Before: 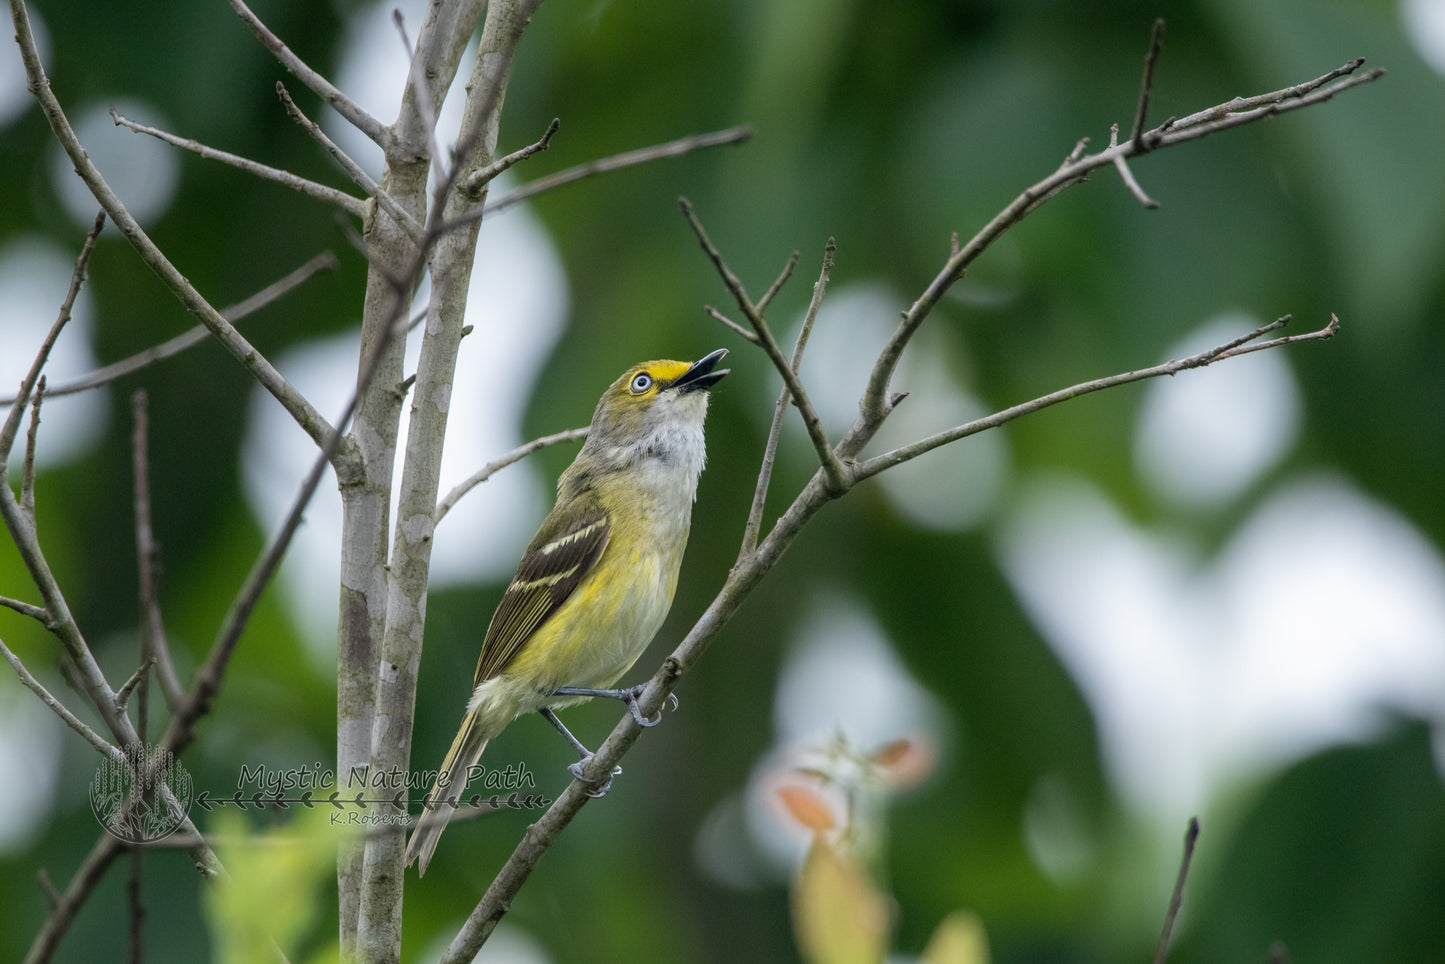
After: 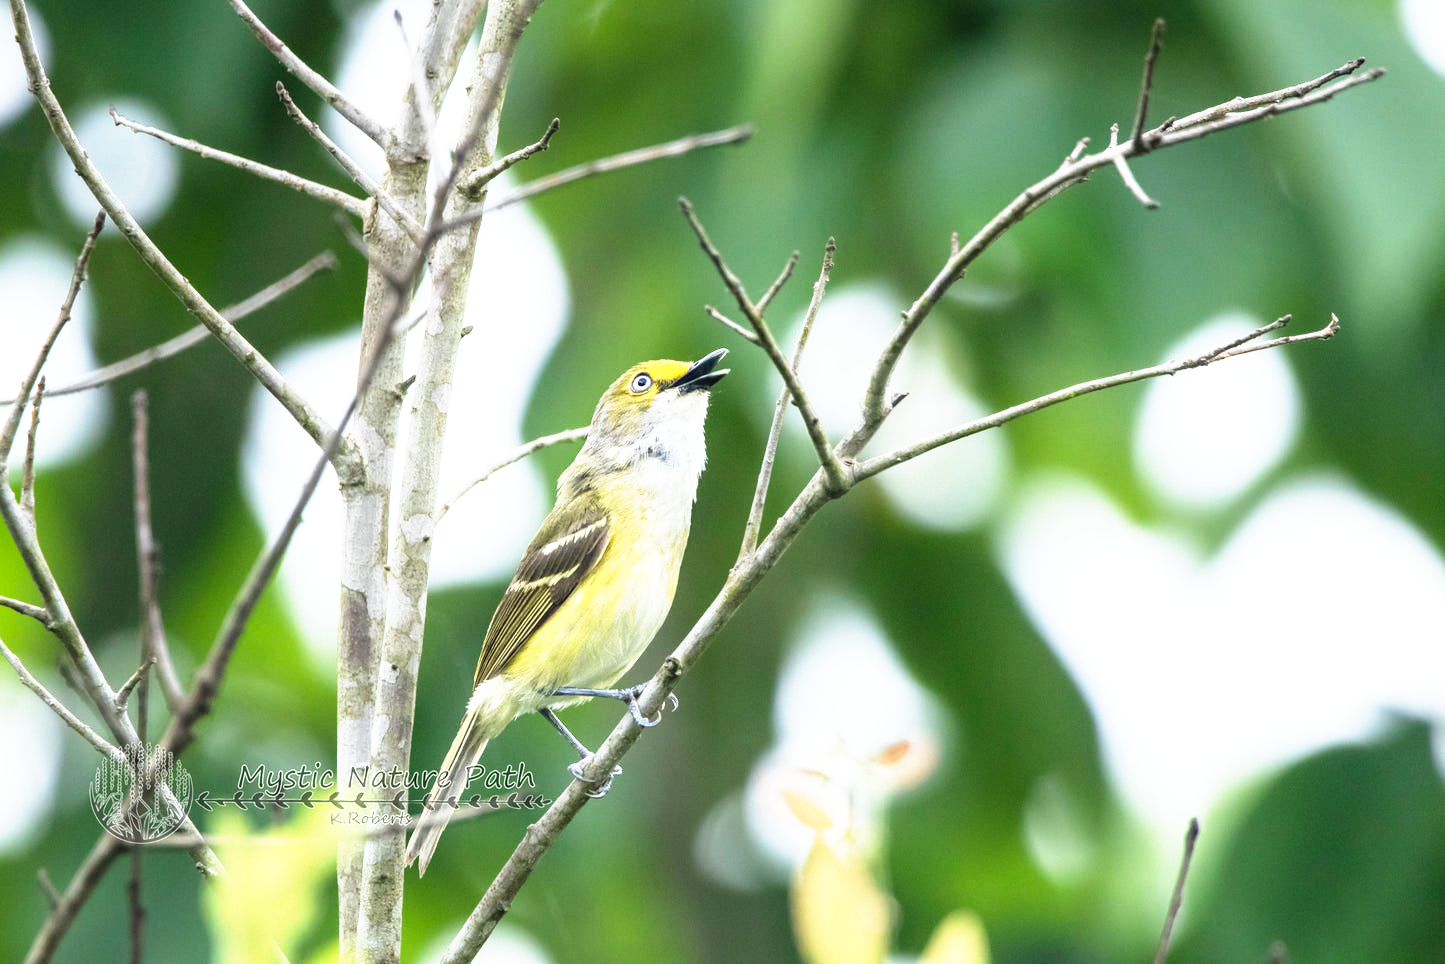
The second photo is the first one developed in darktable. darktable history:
exposure: black level correction 0, exposure 0.7 EV, compensate exposure bias true, compensate highlight preservation false
base curve: curves: ch0 [(0, 0) (0.495, 0.917) (1, 1)], preserve colors none
